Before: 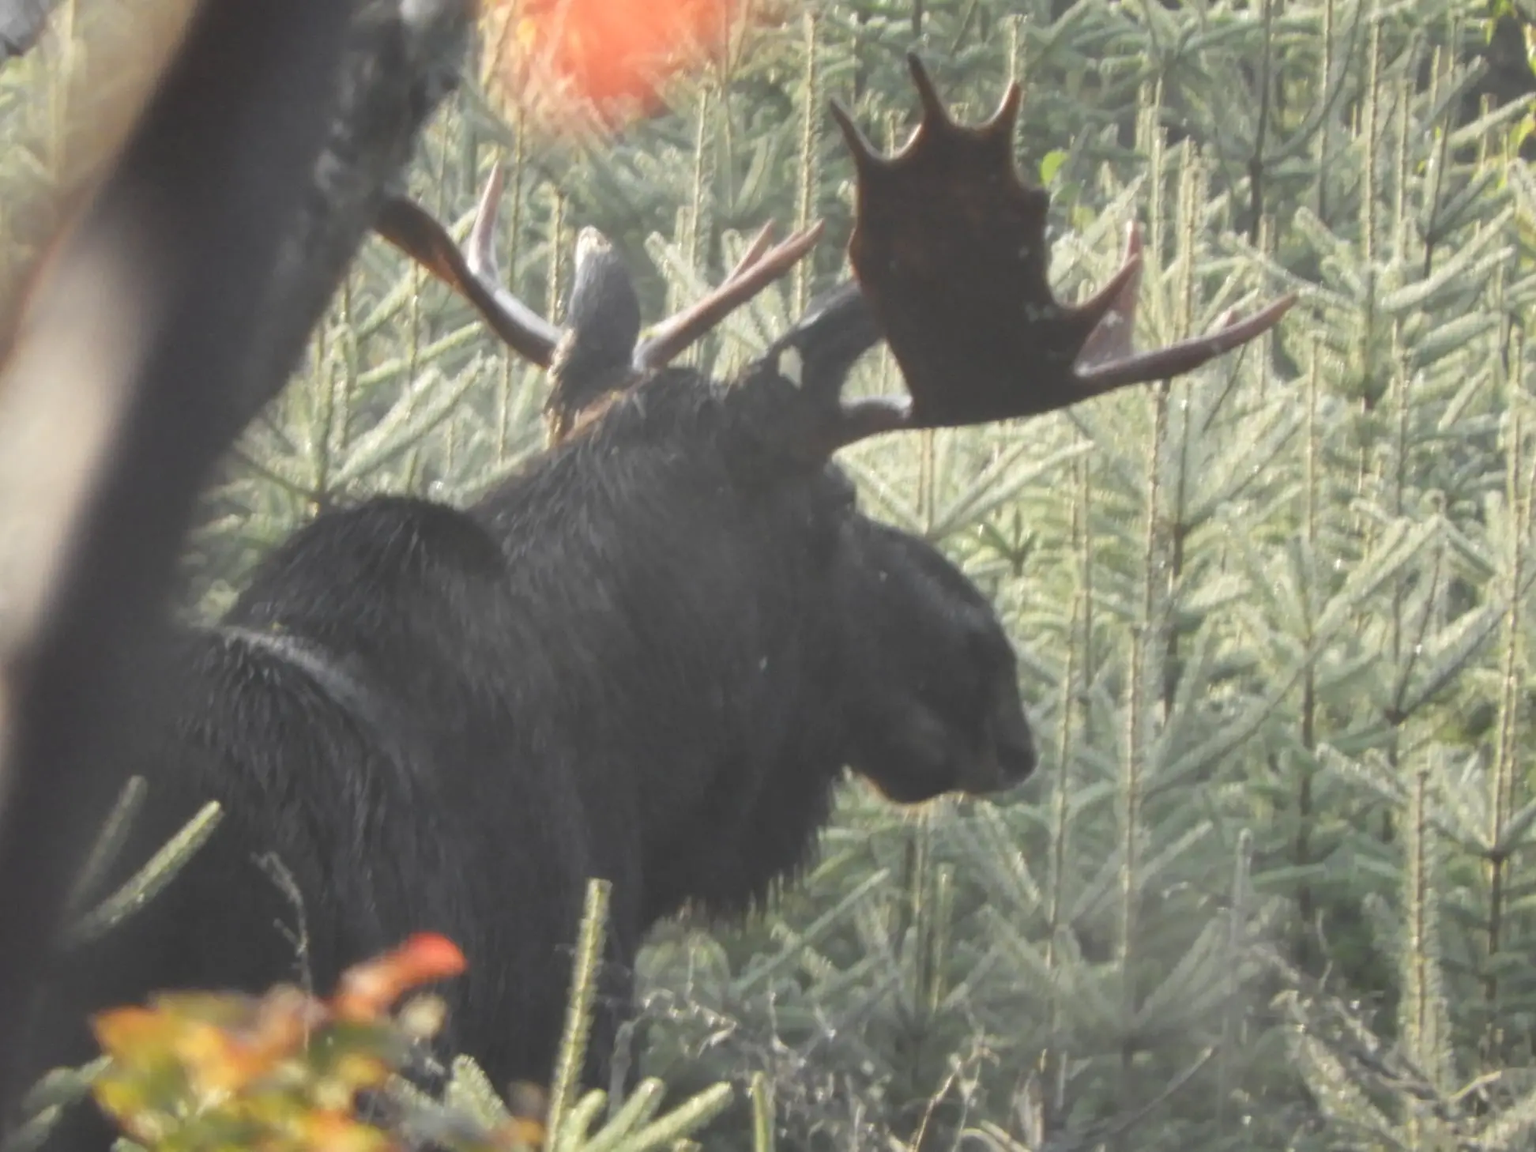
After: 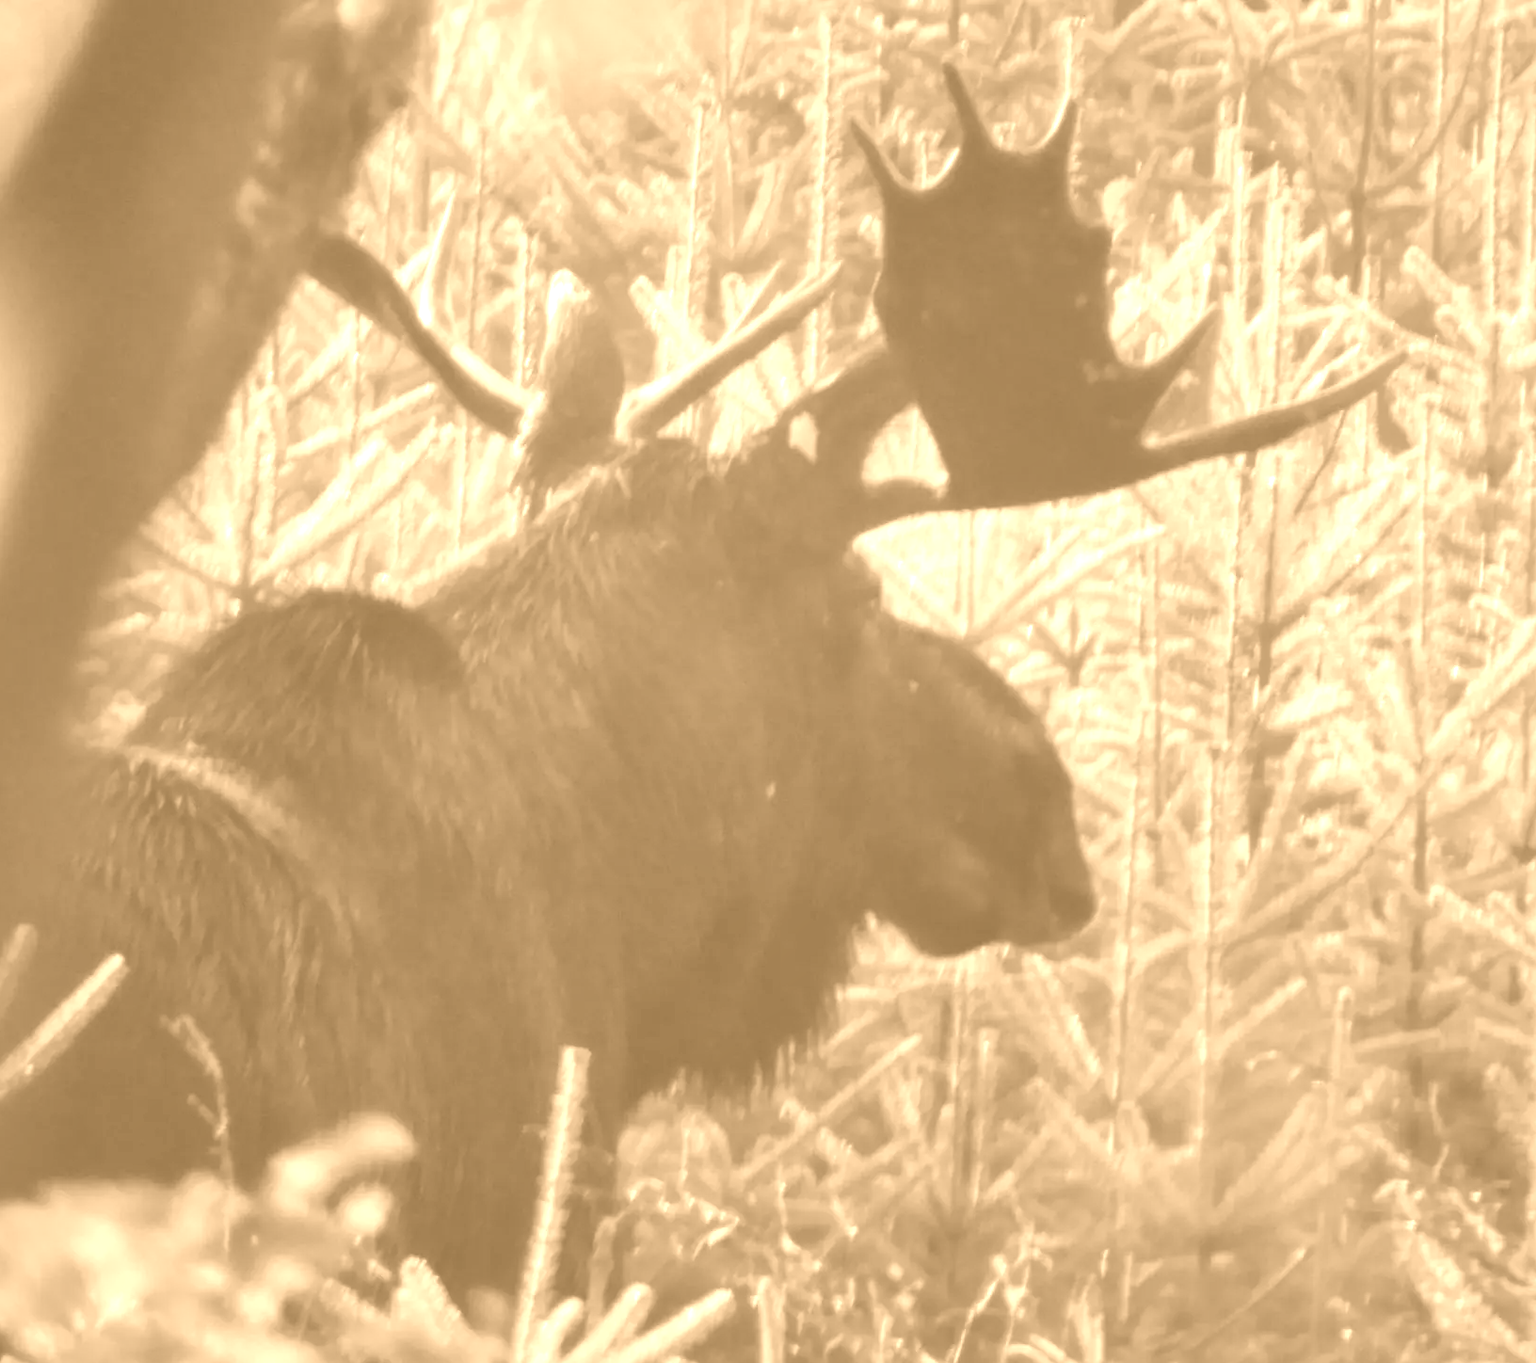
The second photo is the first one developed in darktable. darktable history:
colorize: hue 28.8°, source mix 100%
crop: left 7.598%, right 7.873%
shadows and highlights: highlights -60
